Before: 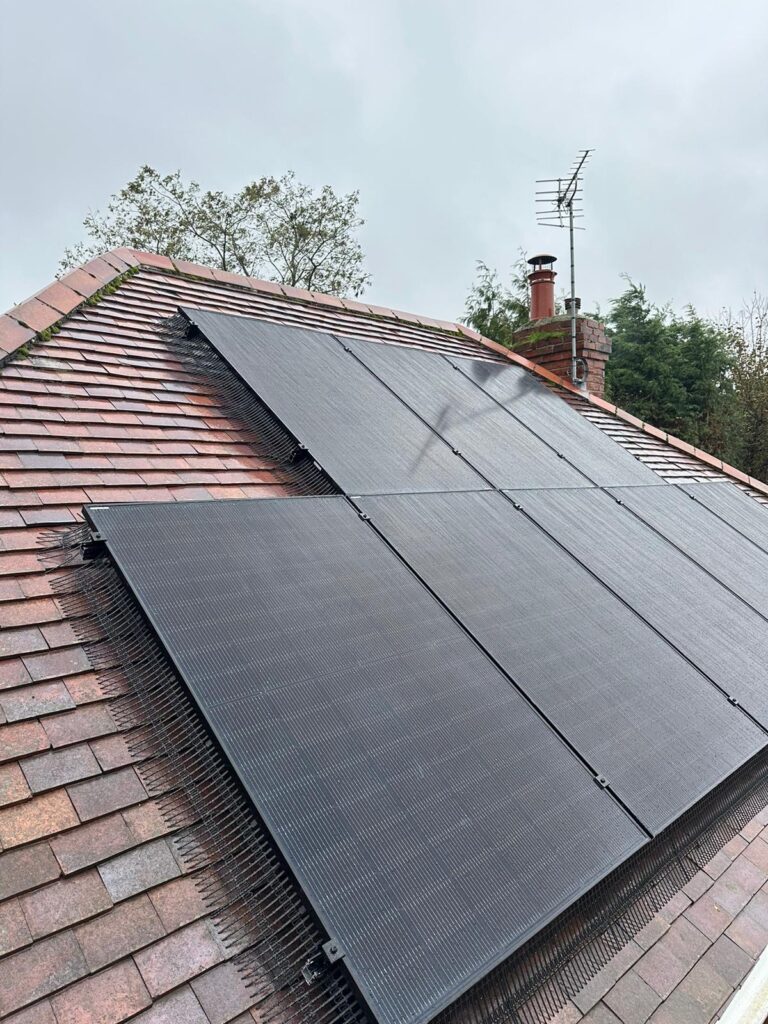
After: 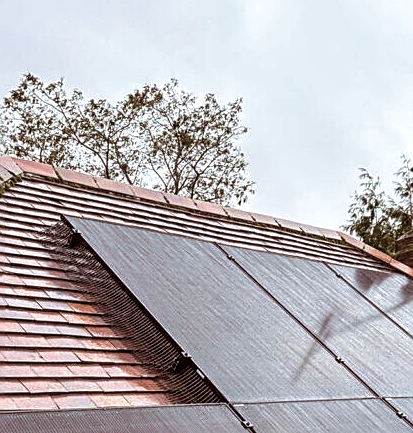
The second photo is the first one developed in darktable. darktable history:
color balance: lift [1, 1.011, 0.999, 0.989], gamma [1.109, 1.045, 1.039, 0.955], gain [0.917, 0.936, 0.952, 1.064], contrast 2.32%, contrast fulcrum 19%, output saturation 101%
sharpen: on, module defaults
crop: left 15.306%, top 9.065%, right 30.789%, bottom 48.638%
color balance rgb: linear chroma grading › shadows 16%, perceptual saturation grading › global saturation 8%, perceptual saturation grading › shadows 4%, perceptual brilliance grading › global brilliance 2%, perceptual brilliance grading › highlights 8%, perceptual brilliance grading › shadows -4%, global vibrance 16%, saturation formula JzAzBz (2021)
split-toning: shadows › saturation 0.24, highlights › hue 54°, highlights › saturation 0.24
local contrast: detail 150%
